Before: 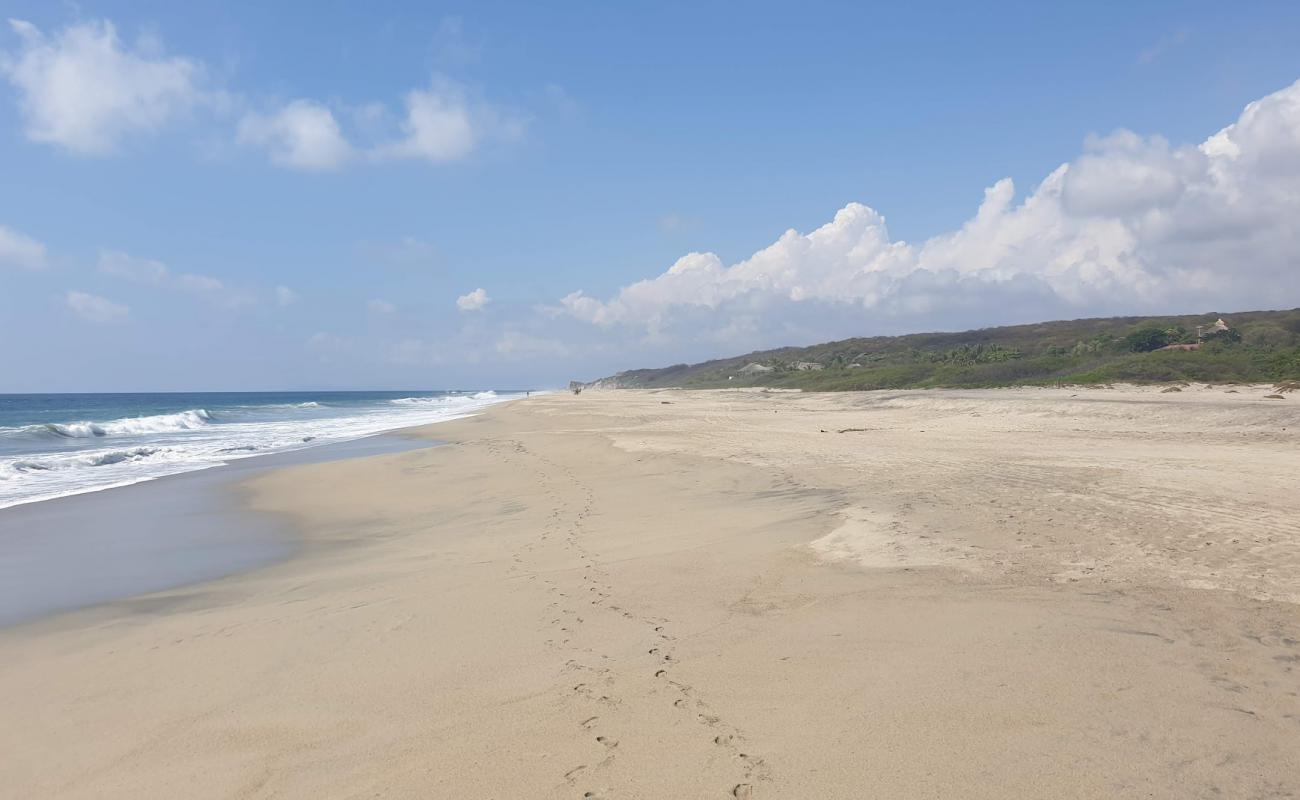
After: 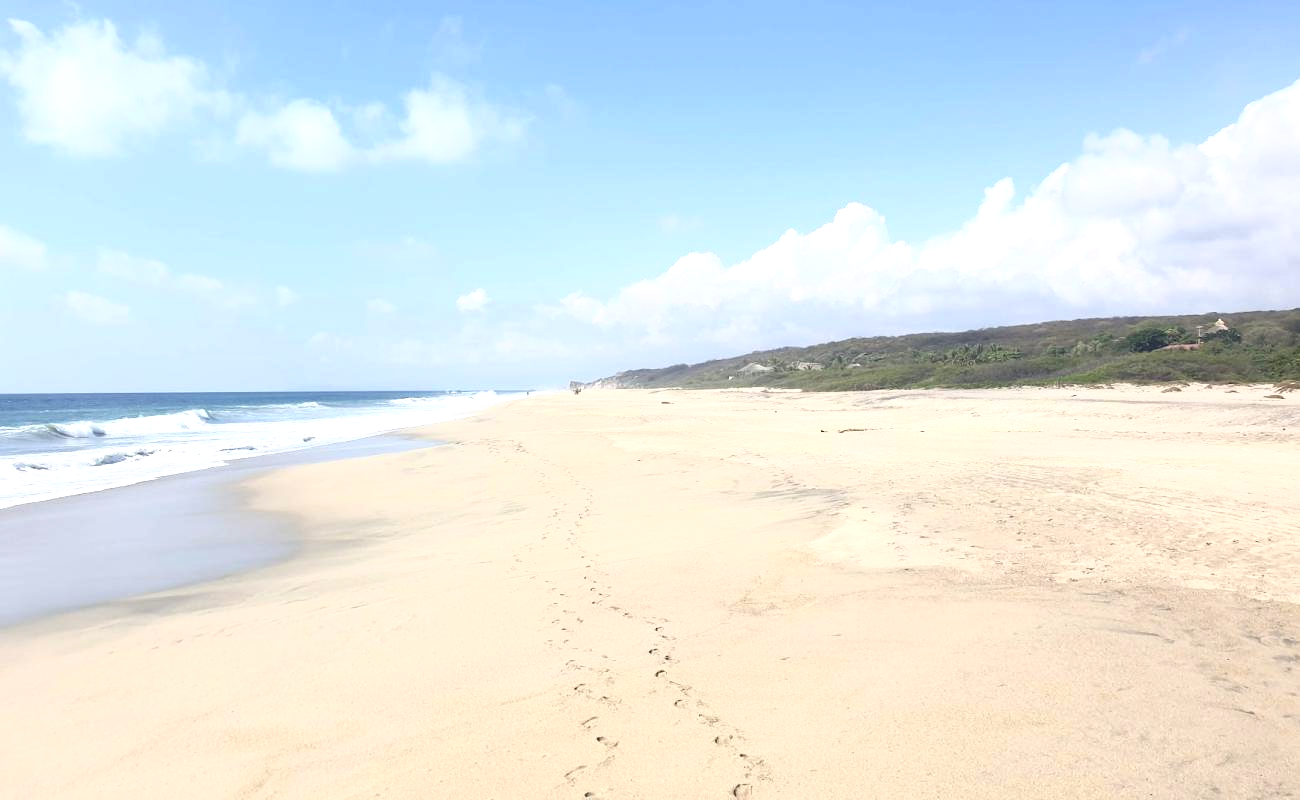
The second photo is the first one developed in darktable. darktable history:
tone curve: curves: ch0 [(0, 0) (0.003, 0.001) (0.011, 0.005) (0.025, 0.011) (0.044, 0.02) (0.069, 0.031) (0.1, 0.045) (0.136, 0.077) (0.177, 0.124) (0.224, 0.181) (0.277, 0.245) (0.335, 0.316) (0.399, 0.393) (0.468, 0.477) (0.543, 0.568) (0.623, 0.666) (0.709, 0.771) (0.801, 0.871) (0.898, 0.965) (1, 1)], color space Lab, independent channels, preserve colors none
tone equalizer: -8 EV -0.757 EV, -7 EV -0.698 EV, -6 EV -0.586 EV, -5 EV -0.423 EV, -3 EV 0.374 EV, -2 EV 0.6 EV, -1 EV 0.687 EV, +0 EV 0.753 EV, mask exposure compensation -0.51 EV
